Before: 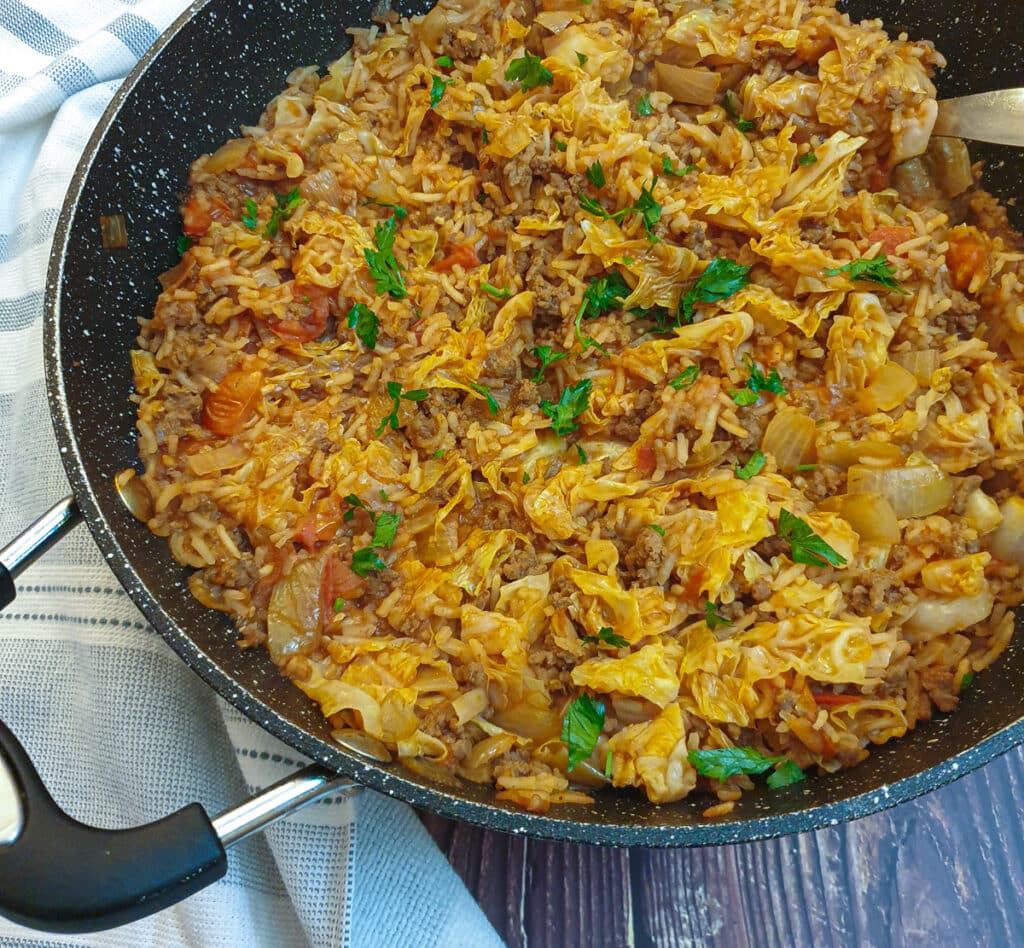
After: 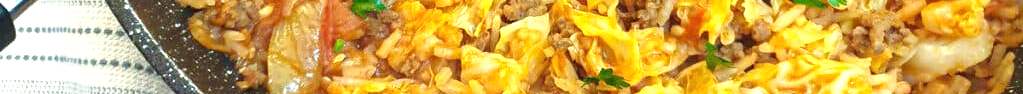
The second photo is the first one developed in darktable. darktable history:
exposure: exposure 1 EV, compensate highlight preservation false
crop and rotate: top 59.084%, bottom 30.916%
